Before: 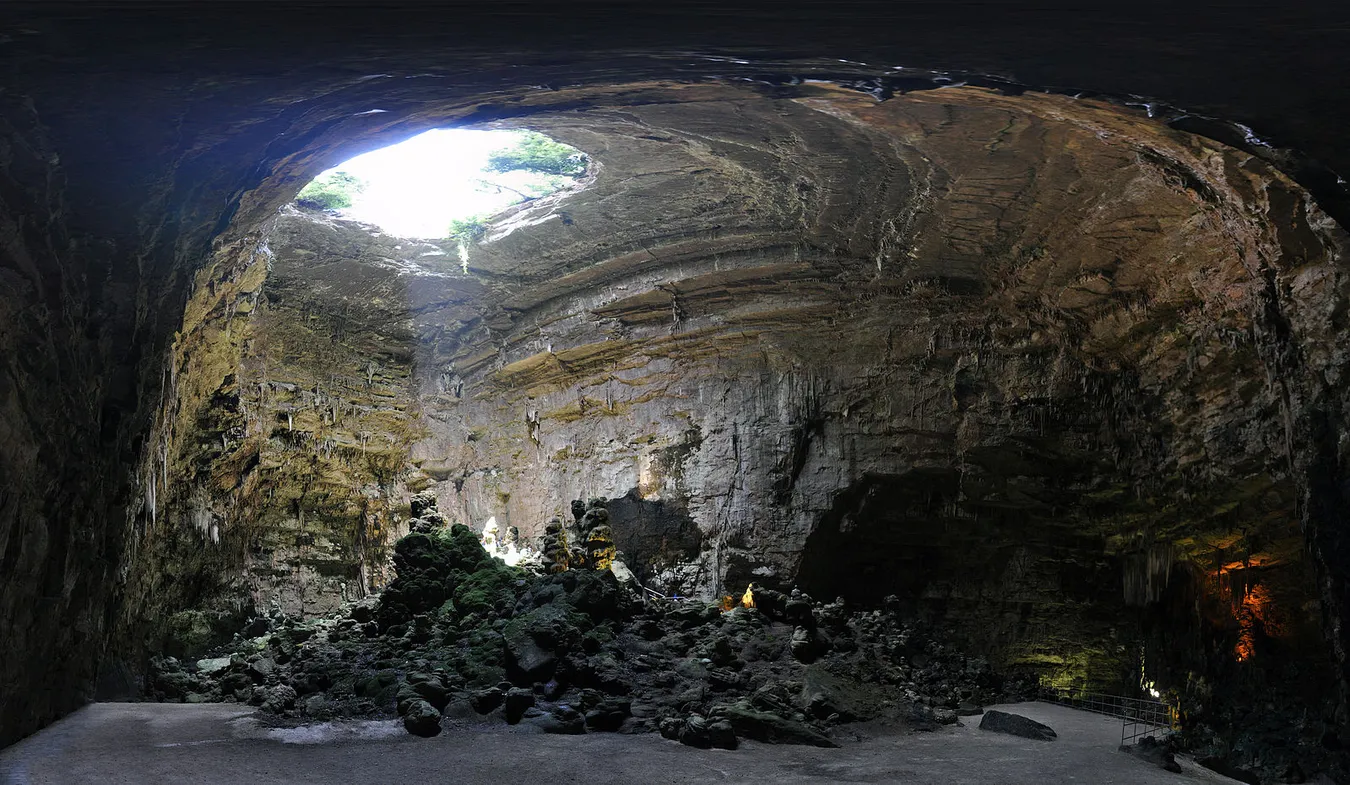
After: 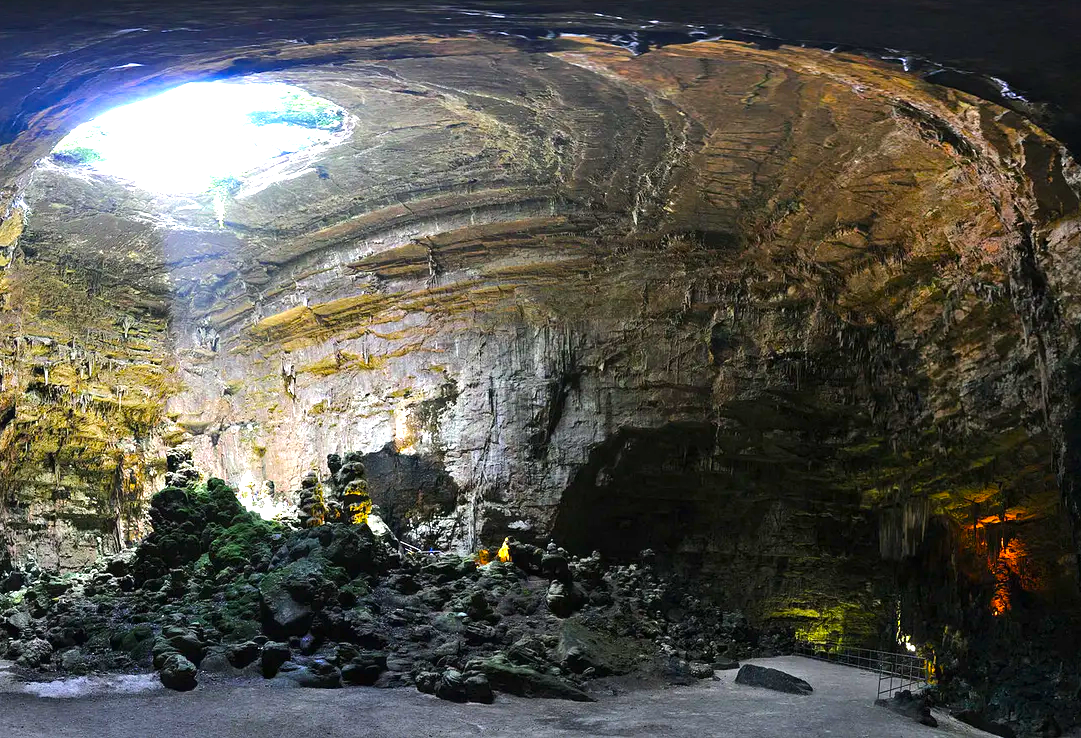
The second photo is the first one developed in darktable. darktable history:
color balance rgb: perceptual saturation grading › global saturation 35.853%, perceptual brilliance grading › highlights 6.936%, perceptual brilliance grading › mid-tones 17.451%, perceptual brilliance grading › shadows -5.139%, global vibrance 20%
crop and rotate: left 18.1%, top 5.926%, right 1.801%
exposure: black level correction 0, exposure 0.898 EV, compensate exposure bias true, compensate highlight preservation false
